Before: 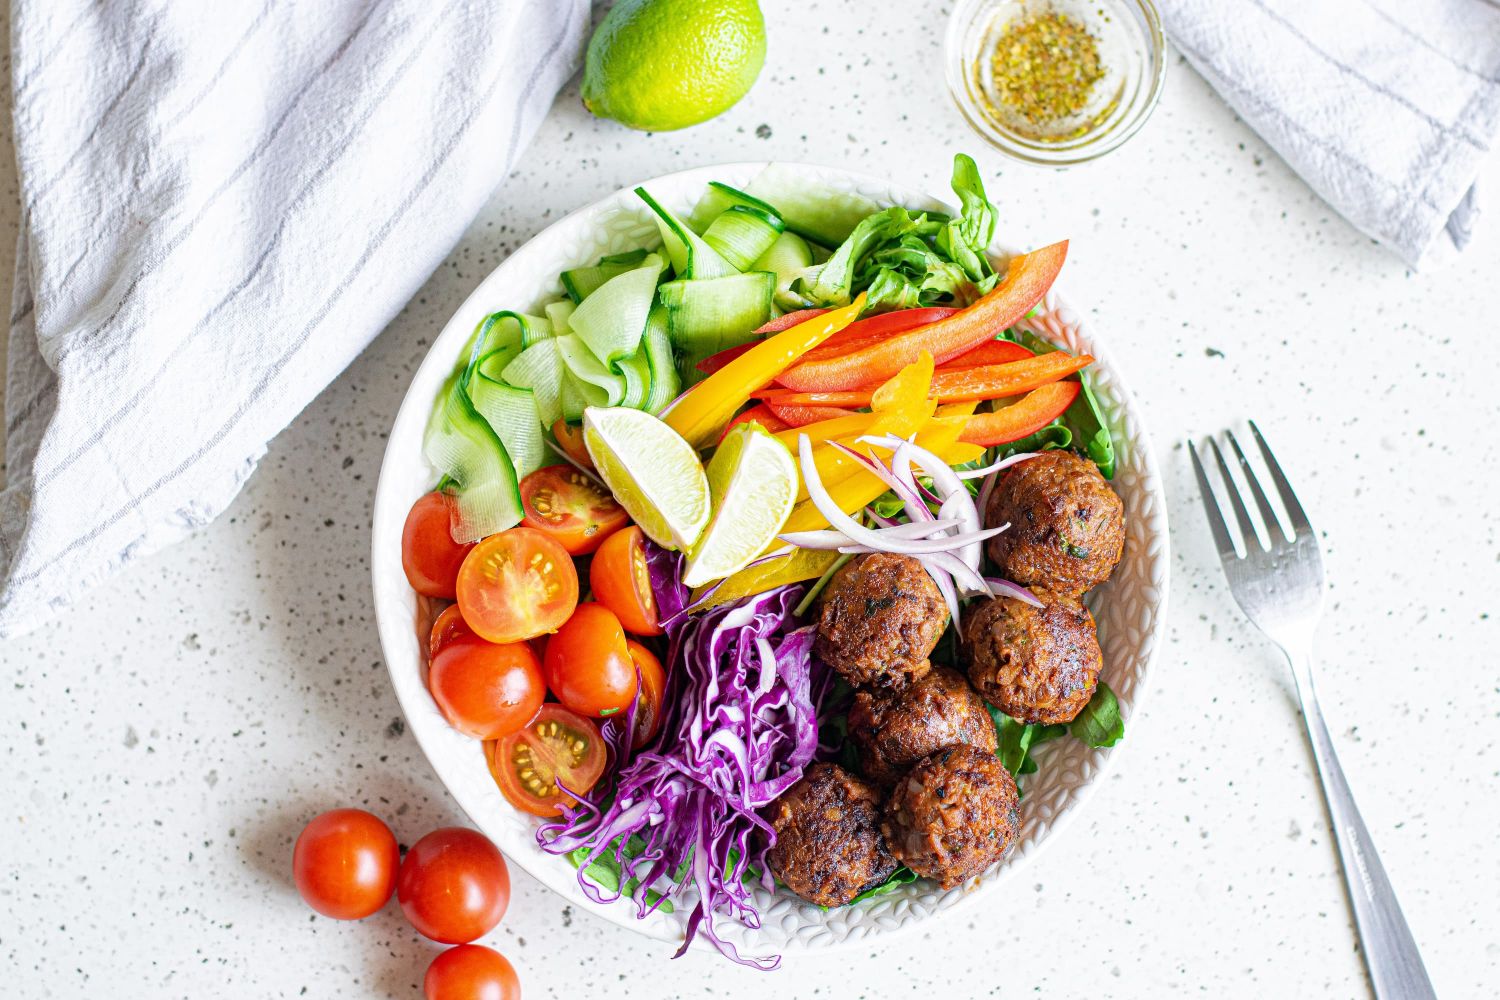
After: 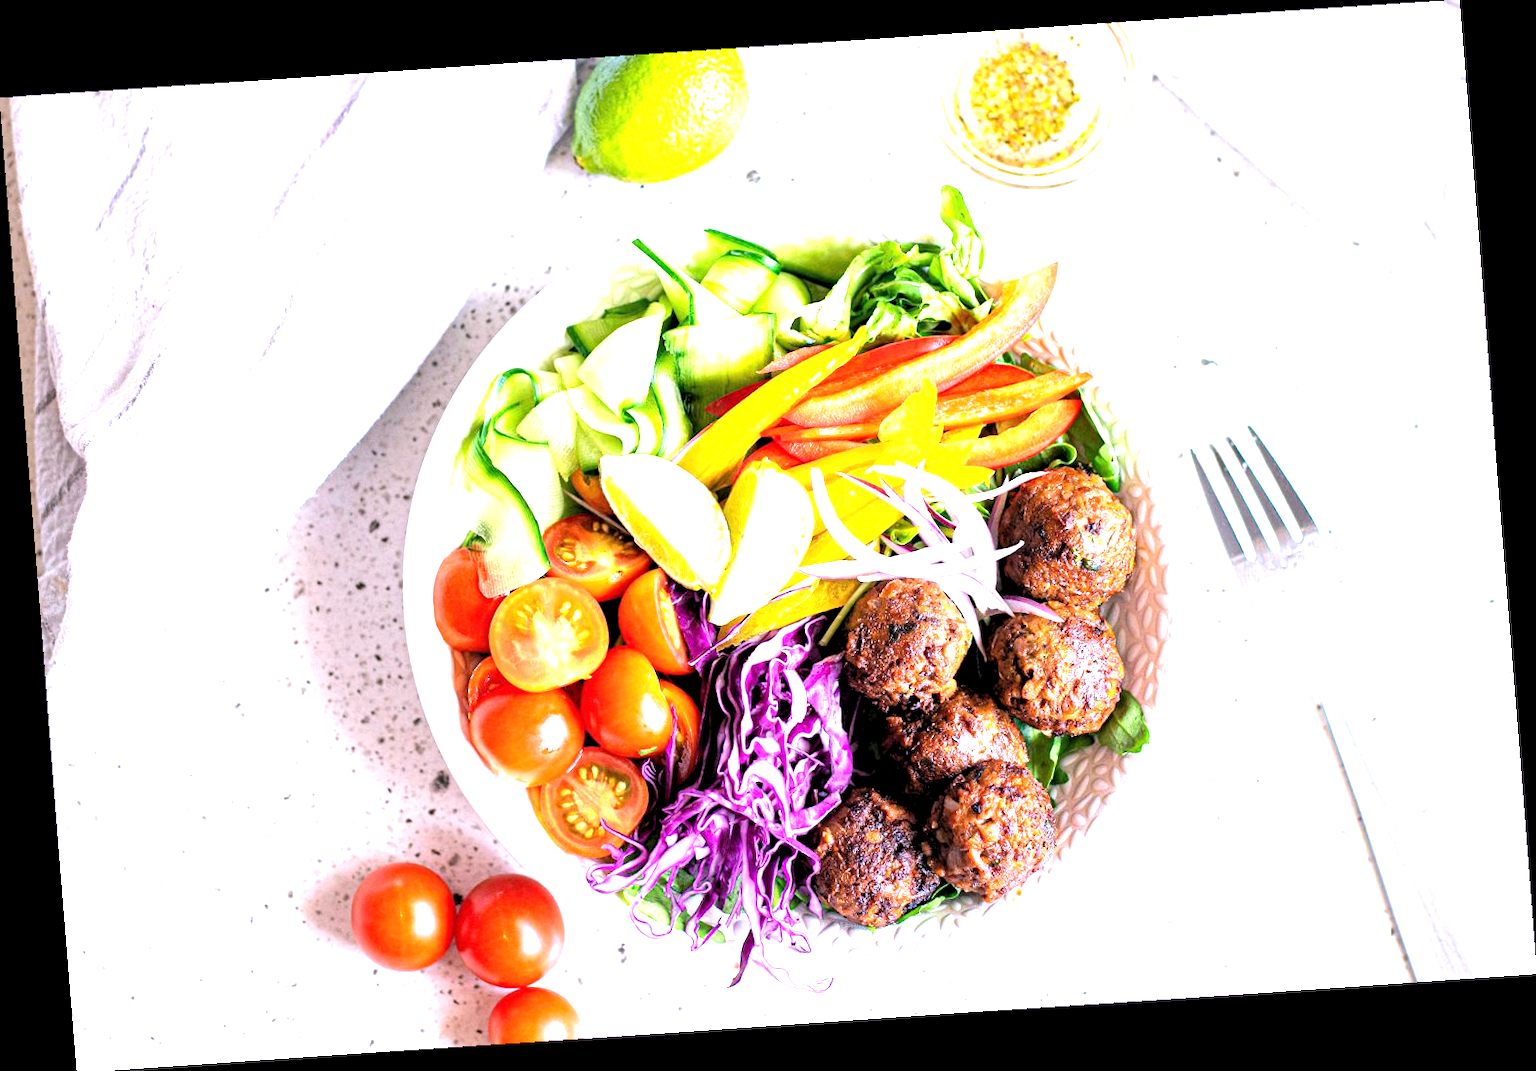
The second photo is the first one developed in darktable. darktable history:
rgb levels: levels [[0.01, 0.419, 0.839], [0, 0.5, 1], [0, 0.5, 1]]
white balance: red 1.066, blue 1.119
exposure: exposure 0.574 EV, compensate highlight preservation false
rotate and perspective: rotation -4.2°, shear 0.006, automatic cropping off
tone equalizer: -8 EV -0.417 EV, -7 EV -0.389 EV, -6 EV -0.333 EV, -5 EV -0.222 EV, -3 EV 0.222 EV, -2 EV 0.333 EV, -1 EV 0.389 EV, +0 EV 0.417 EV, edges refinement/feathering 500, mask exposure compensation -1.57 EV, preserve details no
